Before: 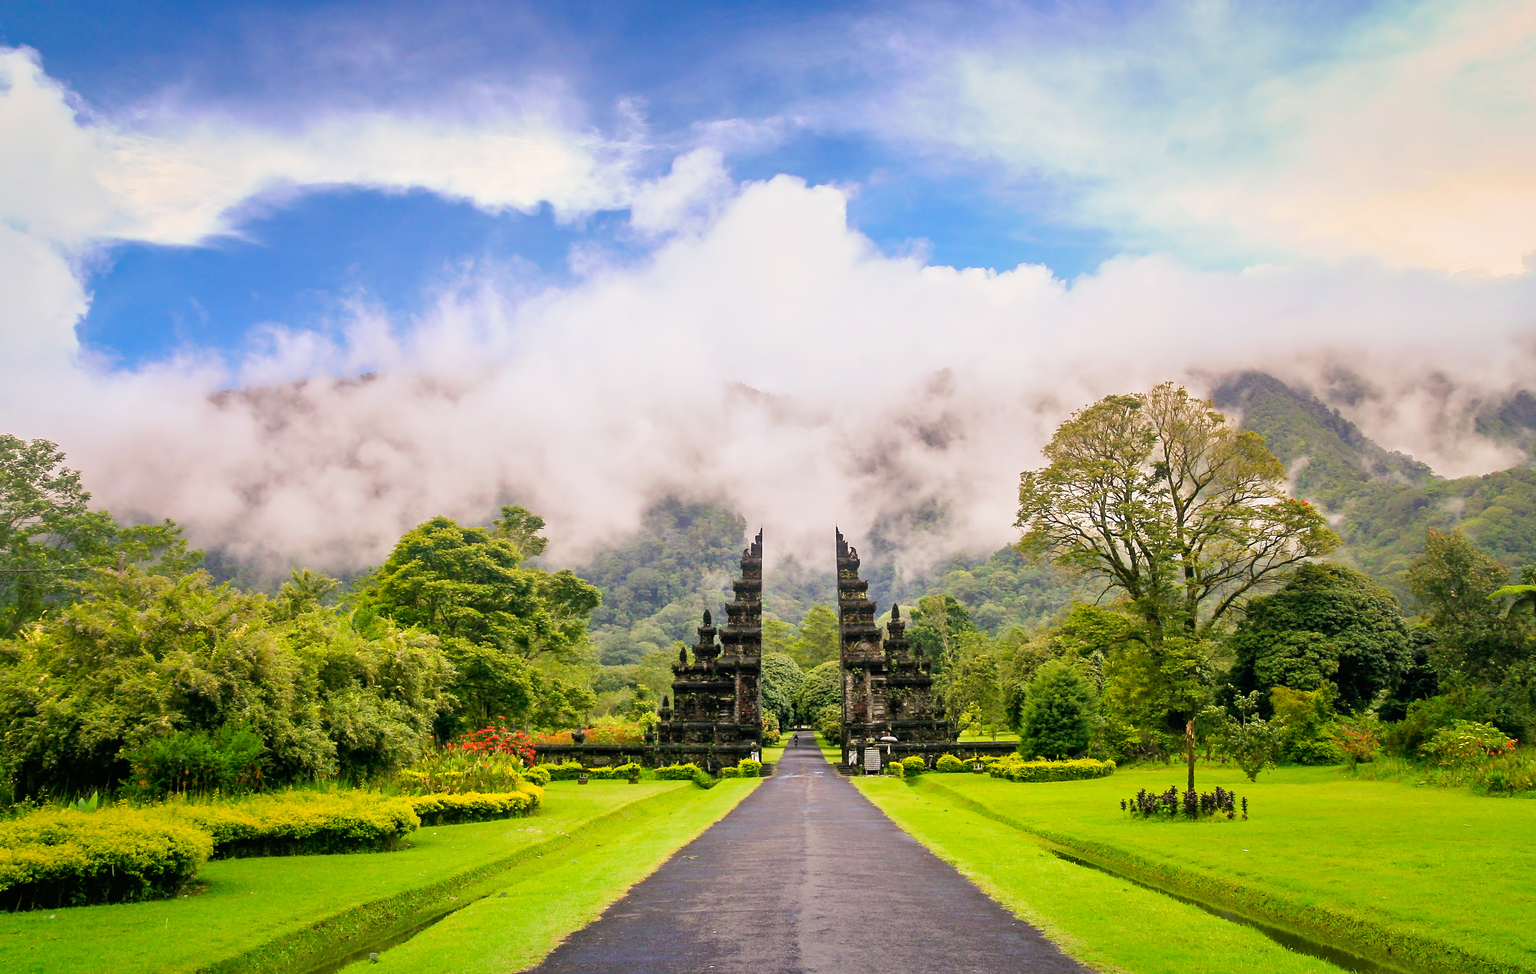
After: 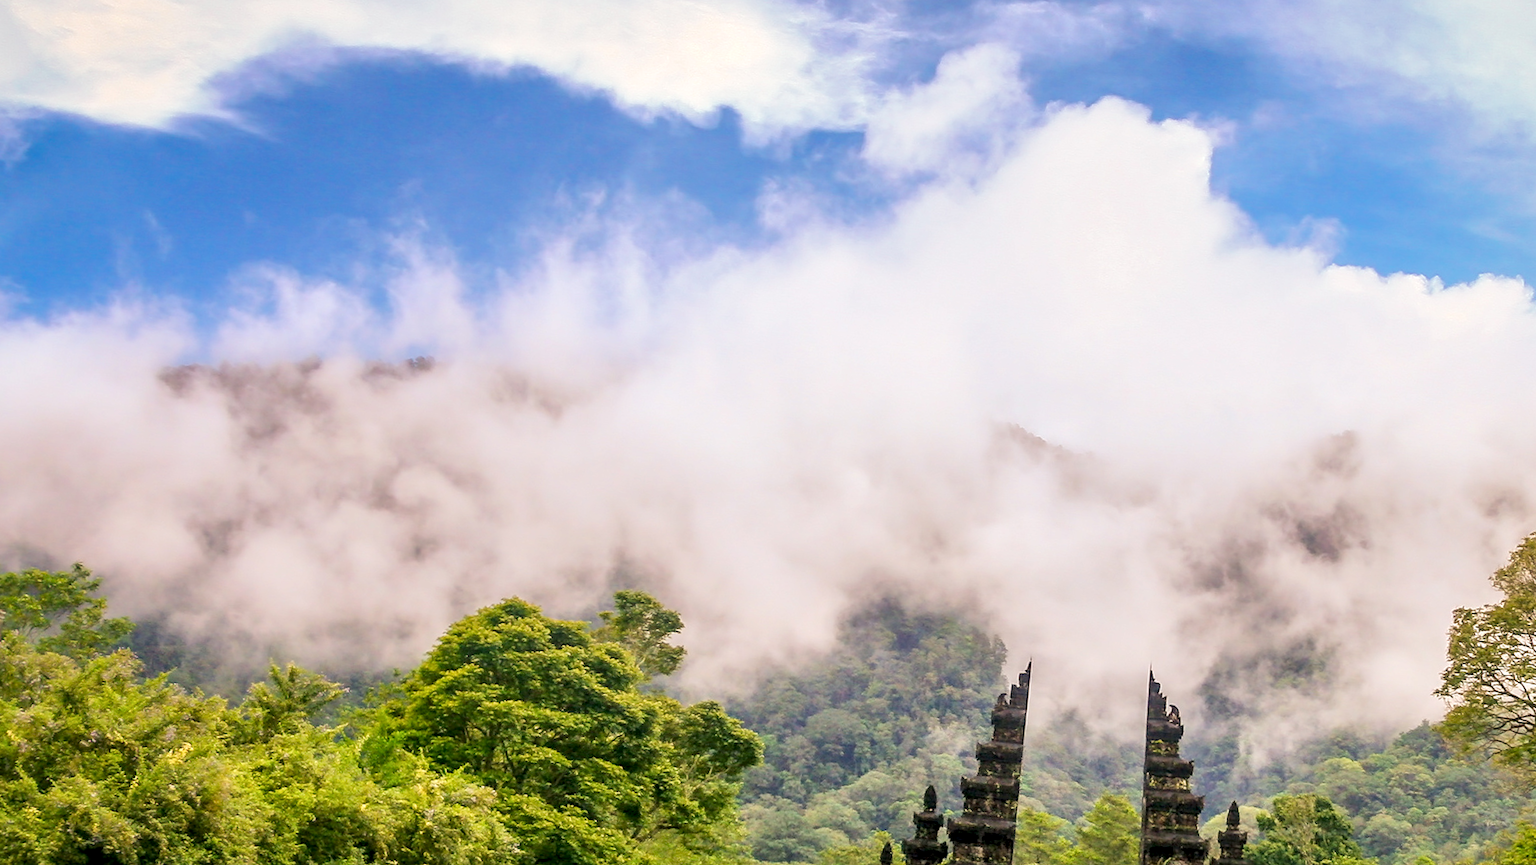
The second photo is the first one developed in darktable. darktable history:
local contrast: detail 130%
crop and rotate: angle -4.99°, left 2.122%, top 6.945%, right 27.566%, bottom 30.519%
